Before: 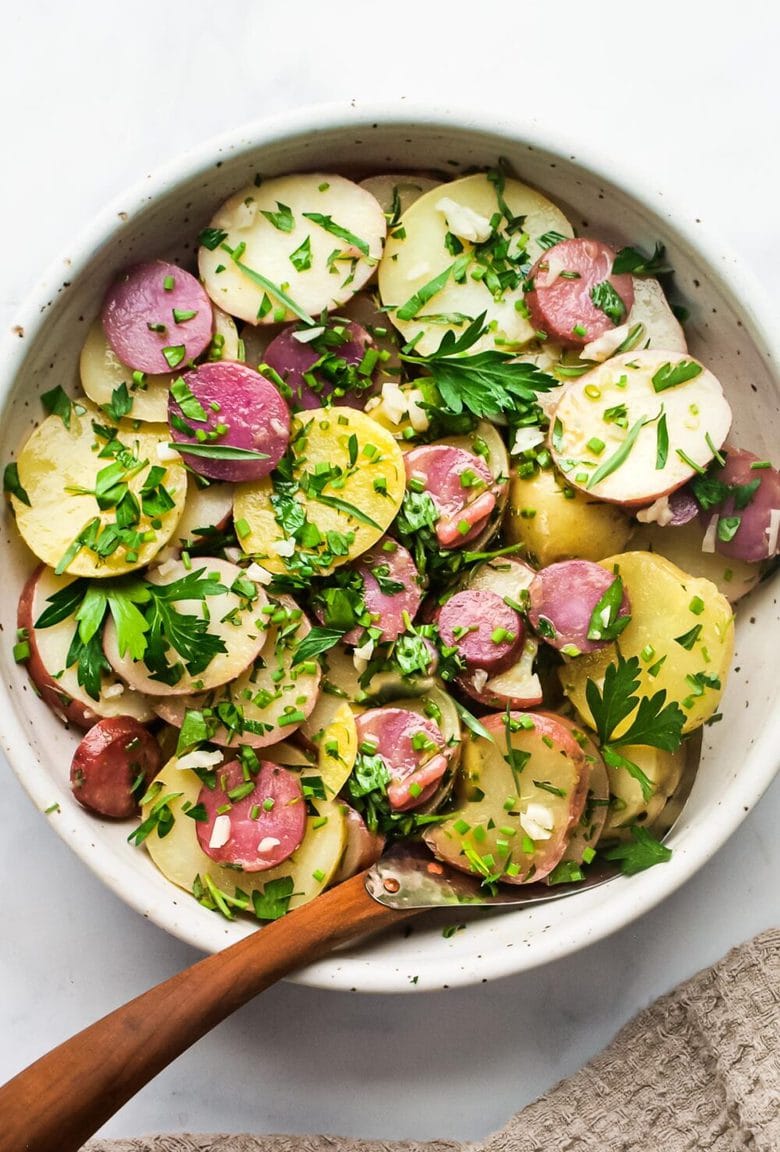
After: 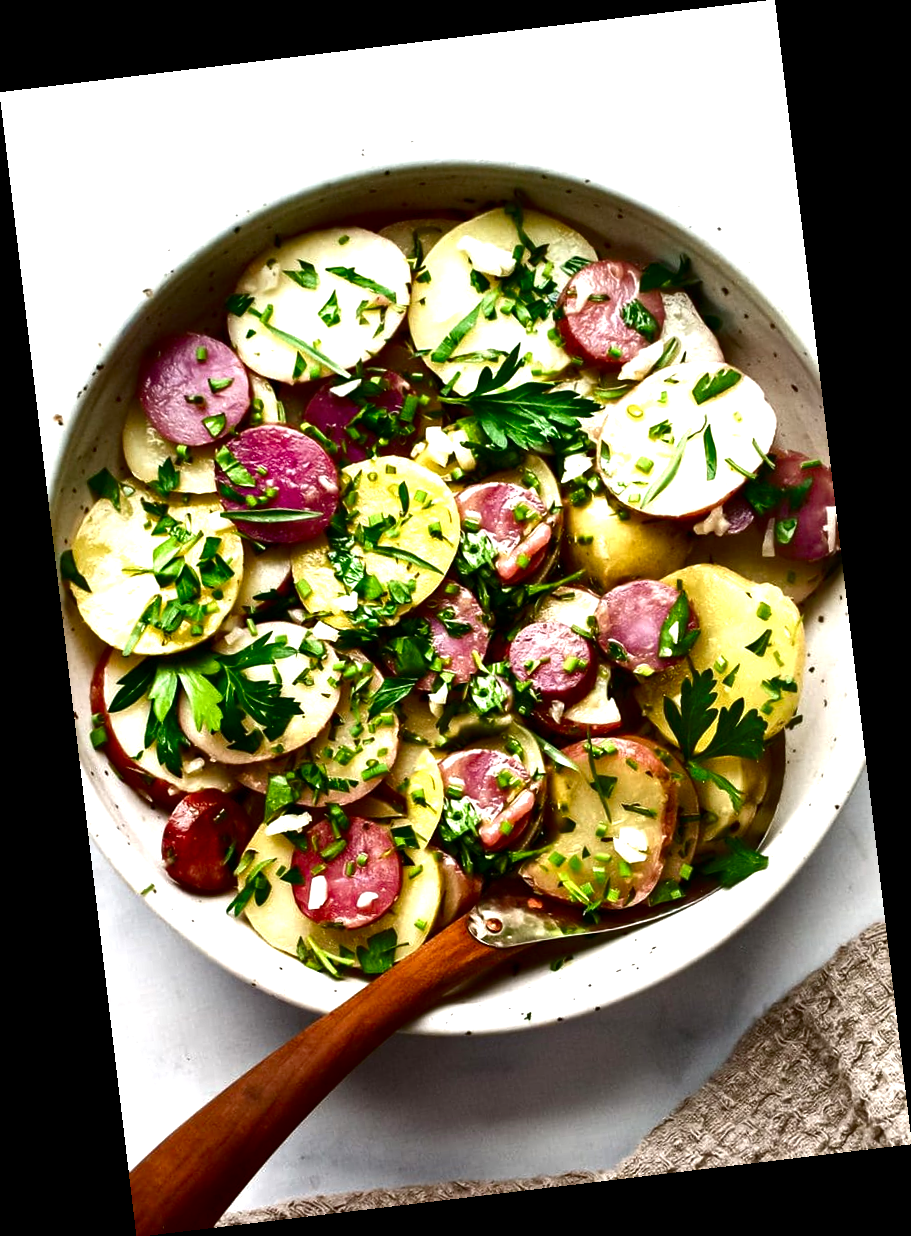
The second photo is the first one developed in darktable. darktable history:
color balance rgb: perceptual saturation grading › global saturation 20%, perceptual saturation grading › highlights -25%, perceptual saturation grading › shadows 25%
contrast brightness saturation: brightness -0.52
rotate and perspective: rotation -6.83°, automatic cropping off
exposure: exposure 0.669 EV, compensate highlight preservation false
